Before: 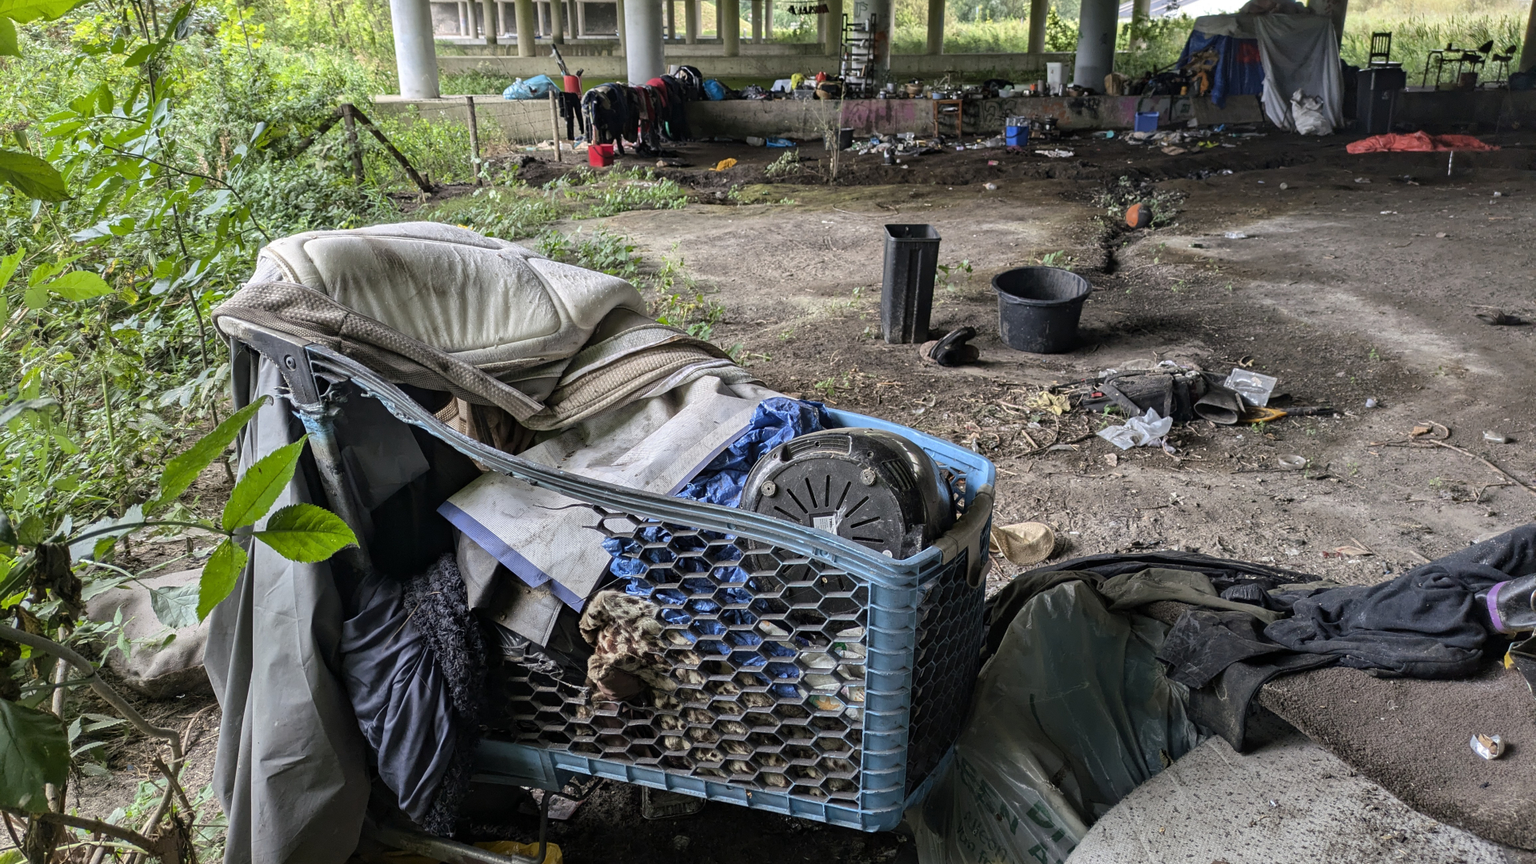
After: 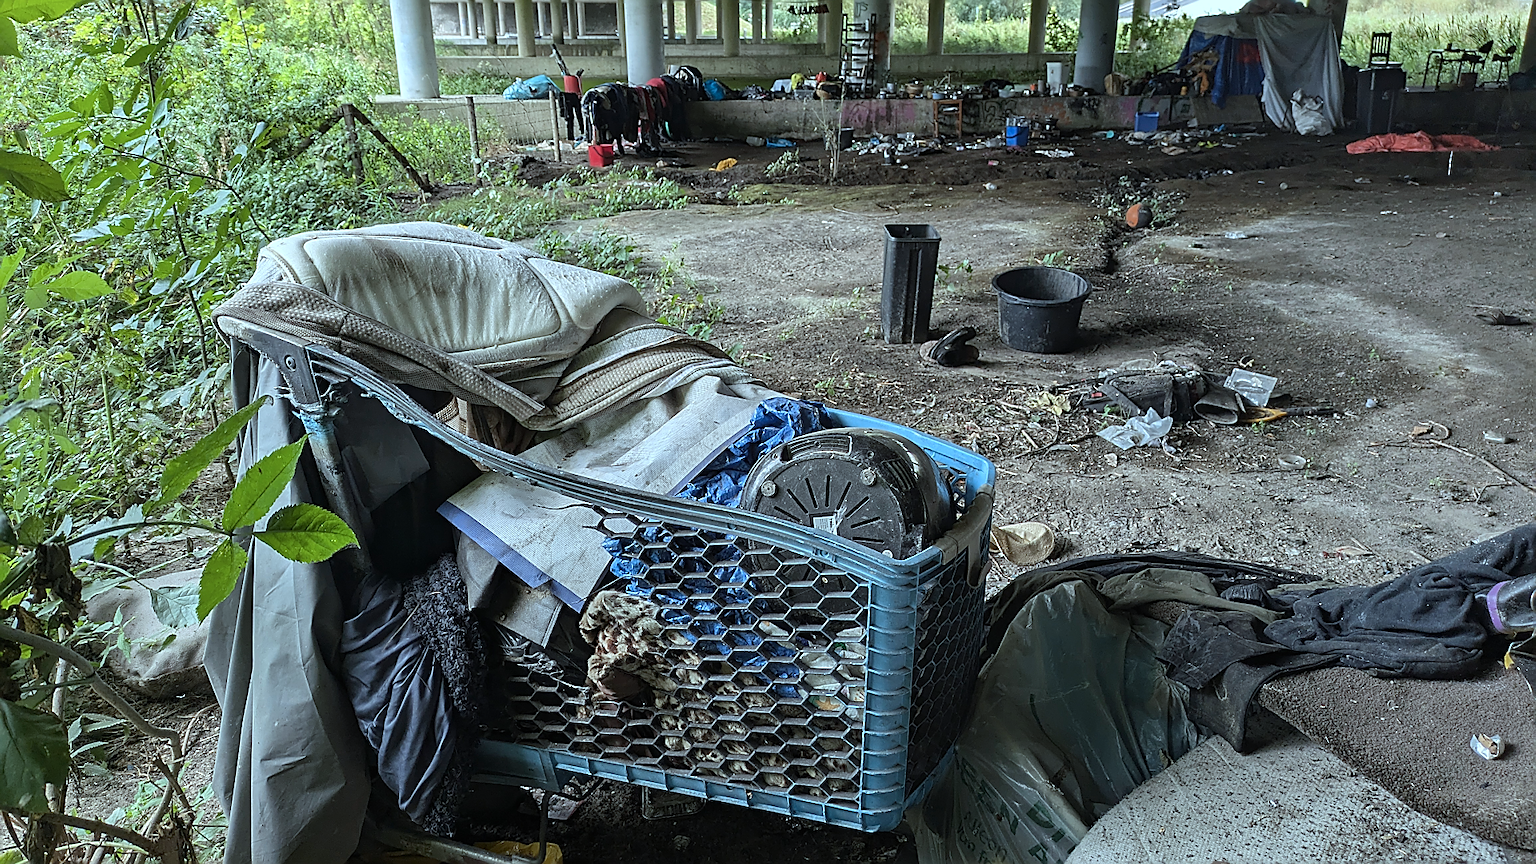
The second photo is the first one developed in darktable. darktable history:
sharpen: radius 1.4, amount 1.25, threshold 0.7
local contrast: mode bilateral grid, contrast 100, coarseness 100, detail 91%, midtone range 0.2
color correction: highlights a* -10.04, highlights b* -10.37
